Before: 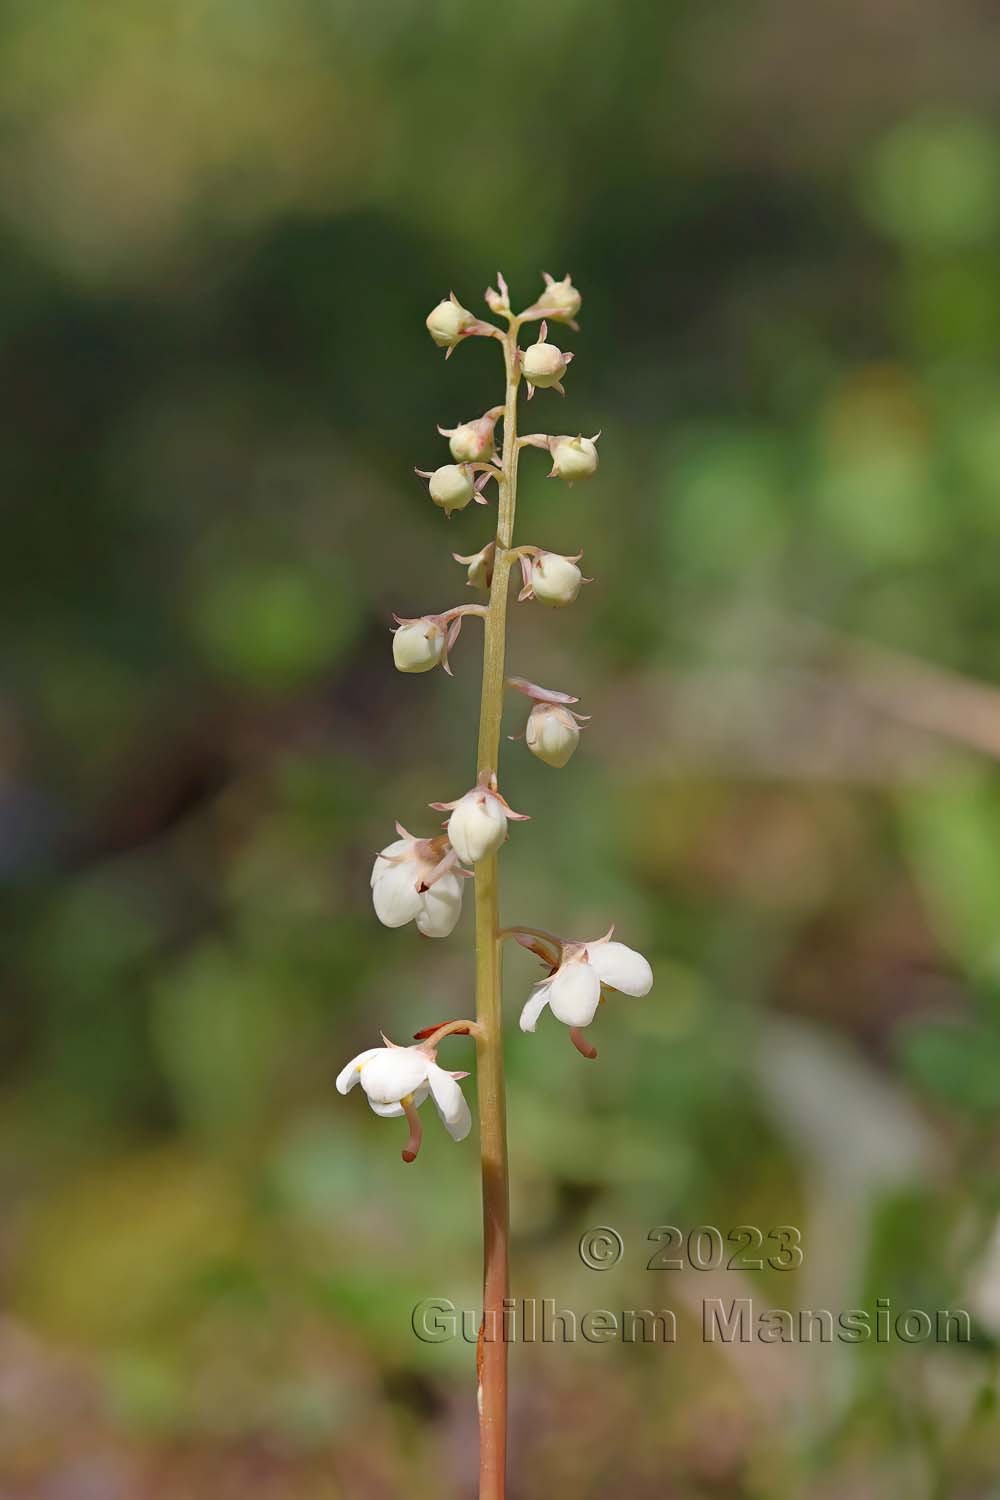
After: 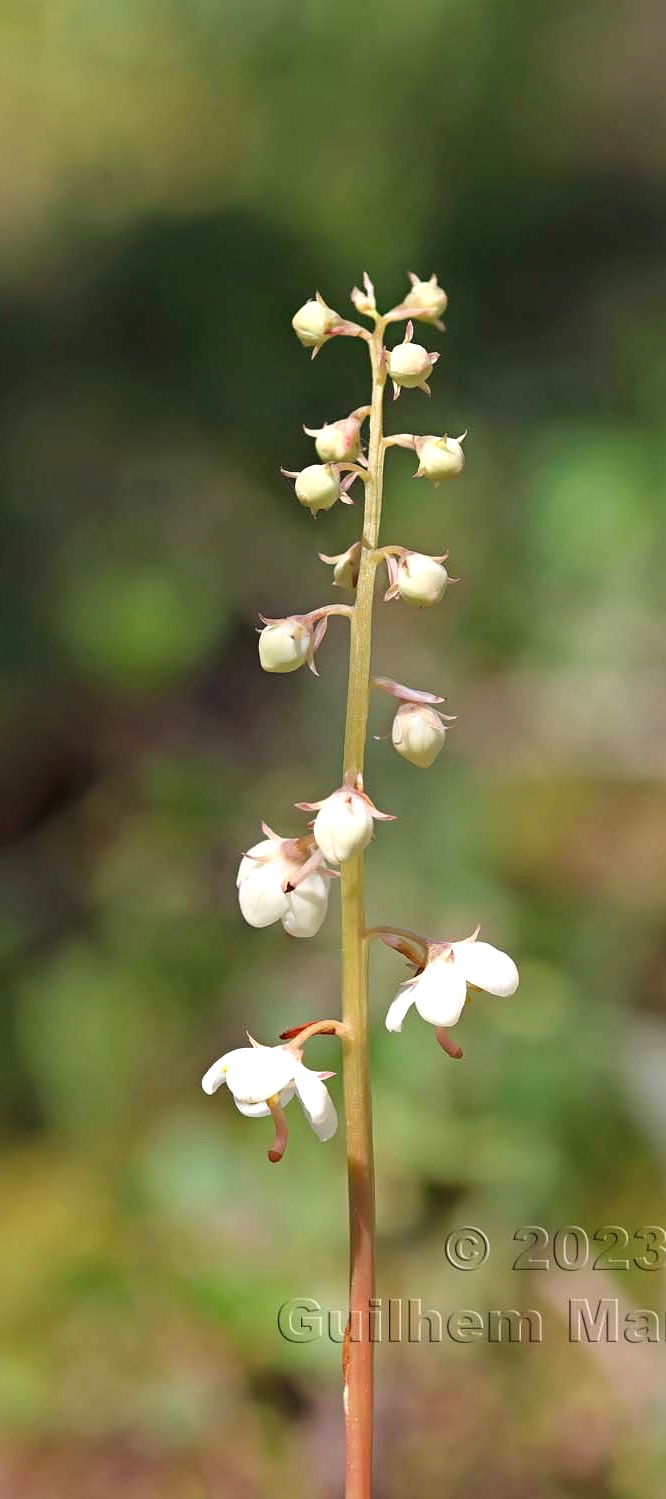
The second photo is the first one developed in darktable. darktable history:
tone equalizer: -8 EV -0.72 EV, -7 EV -0.737 EV, -6 EV -0.572 EV, -5 EV -0.364 EV, -3 EV 0.368 EV, -2 EV 0.6 EV, -1 EV 0.699 EV, +0 EV 0.746 EV
exposure: exposure -0.045 EV, compensate highlight preservation false
crop and rotate: left 13.404%, right 19.956%
